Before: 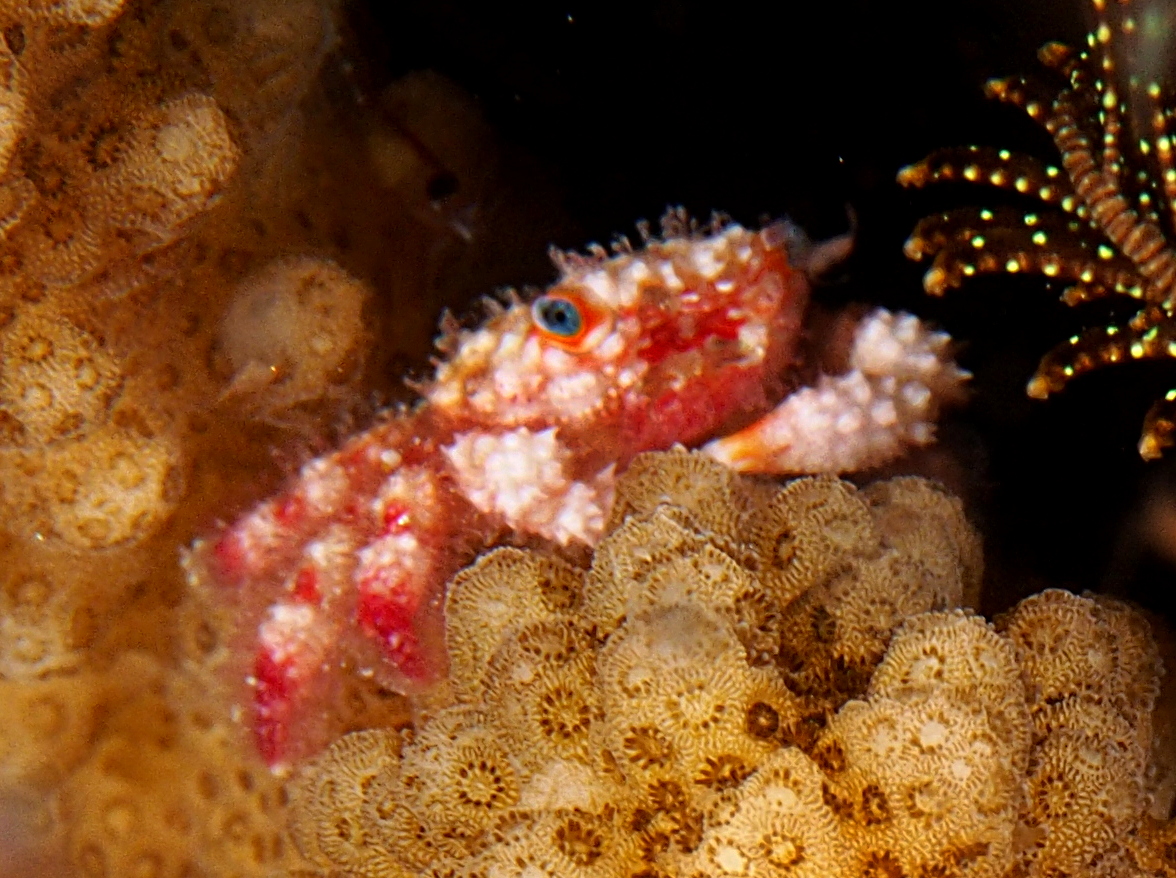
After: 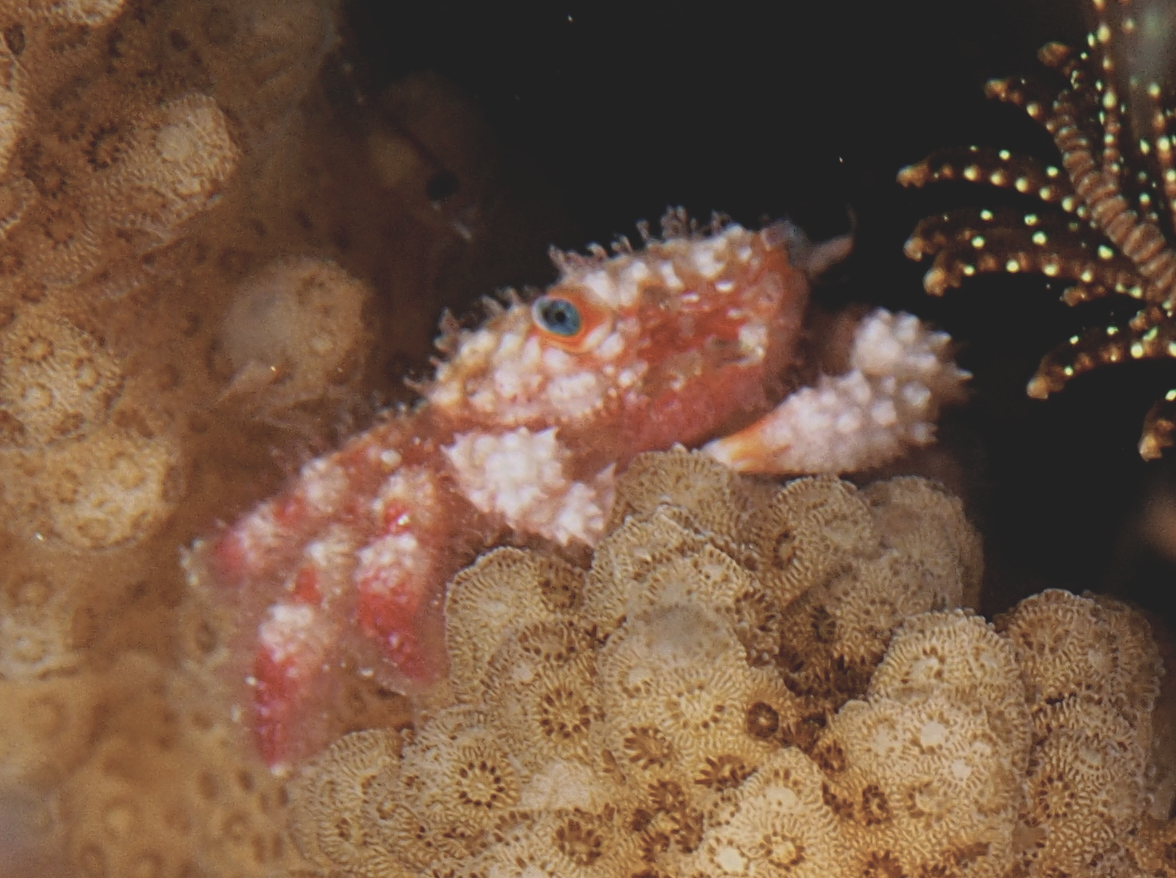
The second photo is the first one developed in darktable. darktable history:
contrast brightness saturation: contrast -0.26, saturation -0.43
white balance: red 1.004, blue 1.024
